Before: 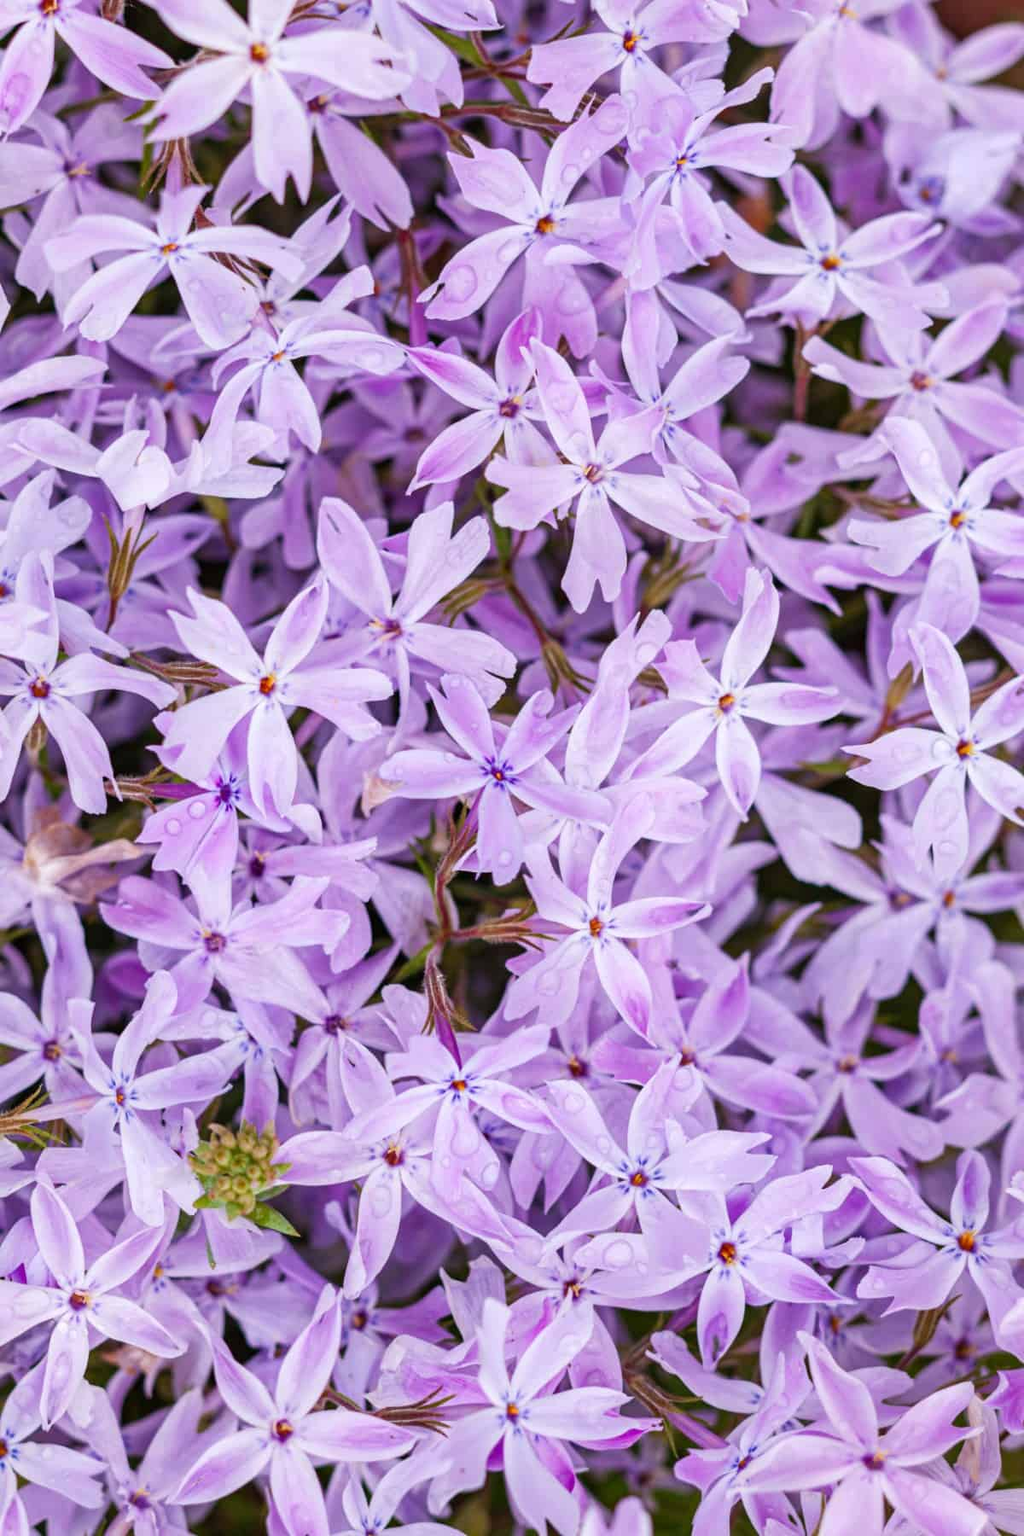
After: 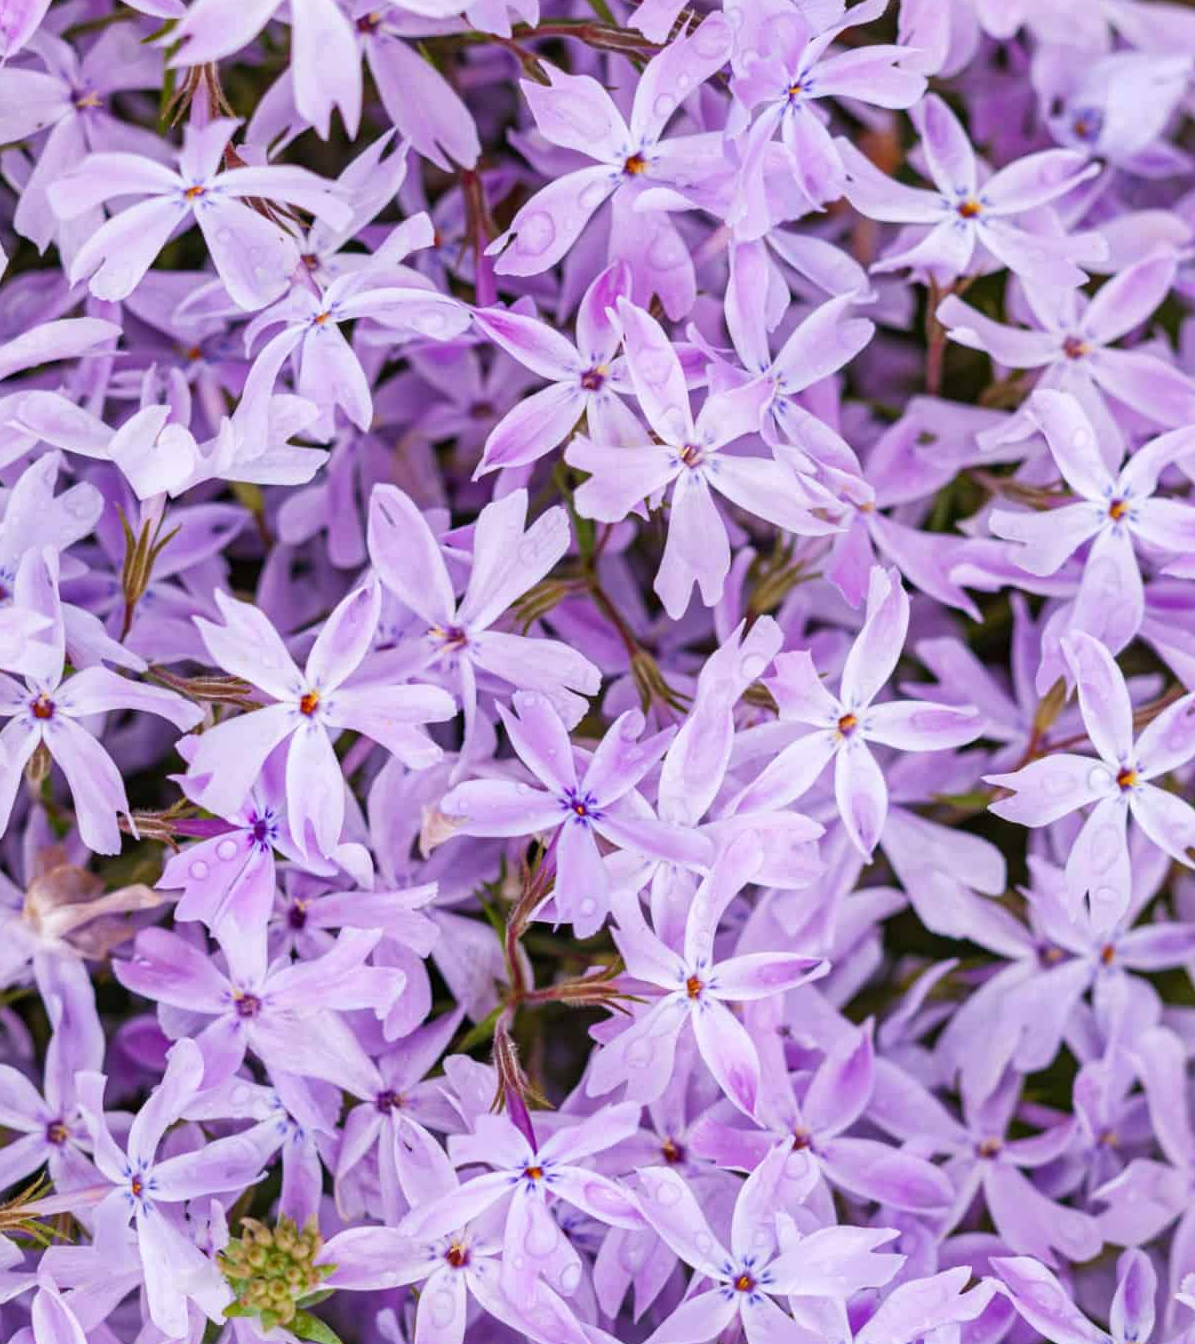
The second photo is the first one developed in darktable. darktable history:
crop: left 0.393%, top 5.535%, bottom 19.746%
